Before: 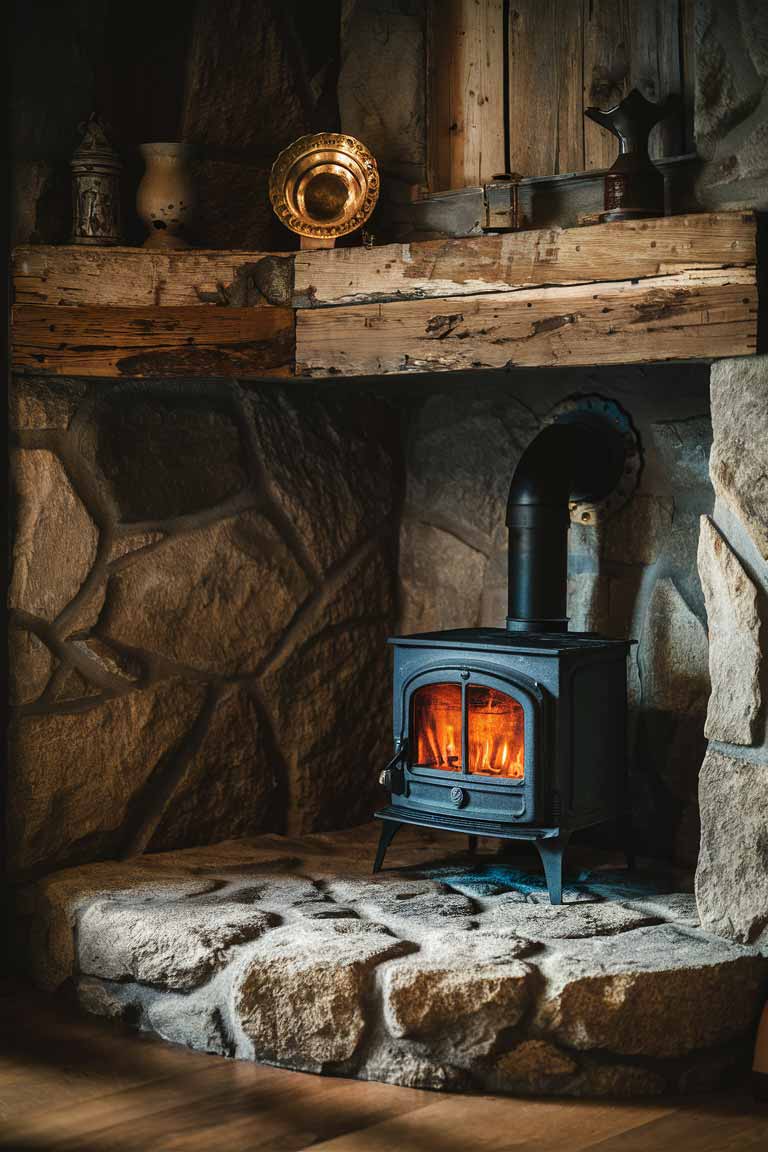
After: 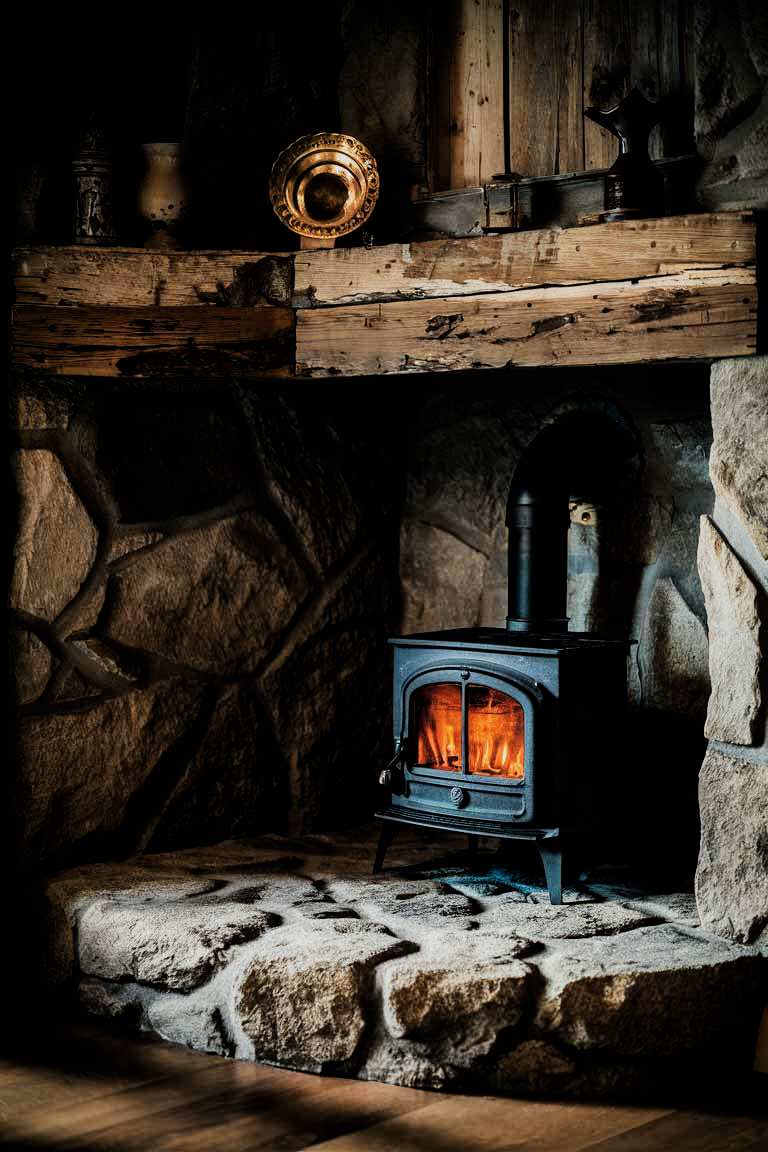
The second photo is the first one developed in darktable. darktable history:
filmic rgb: black relative exposure -5.06 EV, white relative exposure 4 EV, hardness 2.89, contrast 1.297, highlights saturation mix -31.11%
